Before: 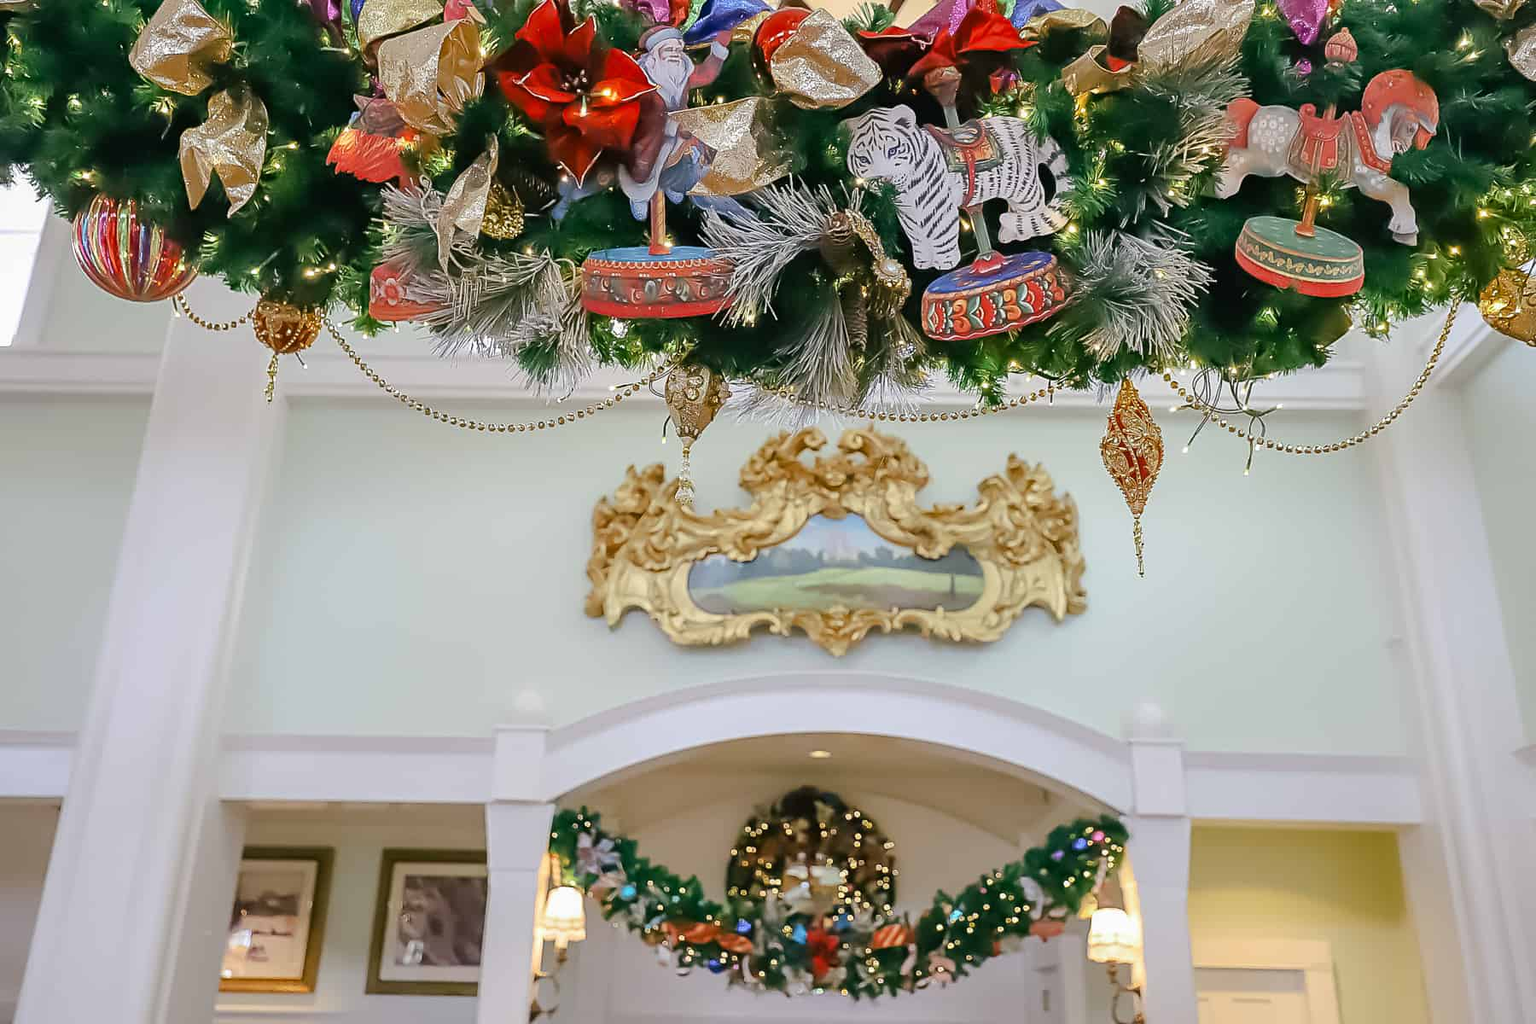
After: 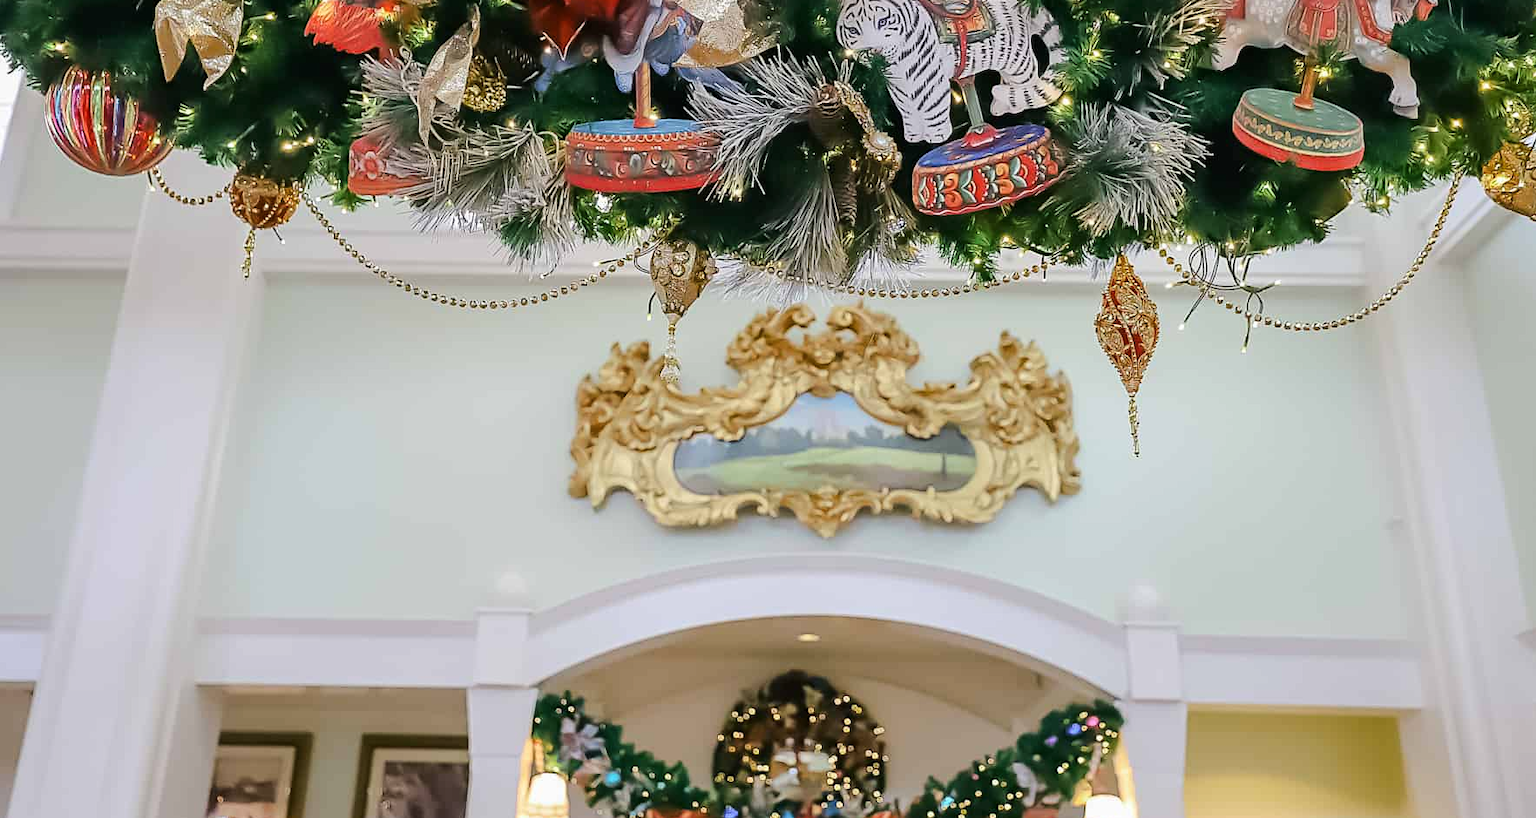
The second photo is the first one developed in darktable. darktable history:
tone curve: curves: ch0 [(0, 0) (0.183, 0.152) (0.571, 0.594) (1, 1)]; ch1 [(0, 0) (0.394, 0.307) (0.5, 0.5) (0.586, 0.597) (0.625, 0.647) (1, 1)]; ch2 [(0, 0) (0.5, 0.5) (0.604, 0.616) (1, 1)], color space Lab, linked channels, preserve colors none
crop and rotate: left 1.842%, top 12.743%, right 0.168%, bottom 9%
